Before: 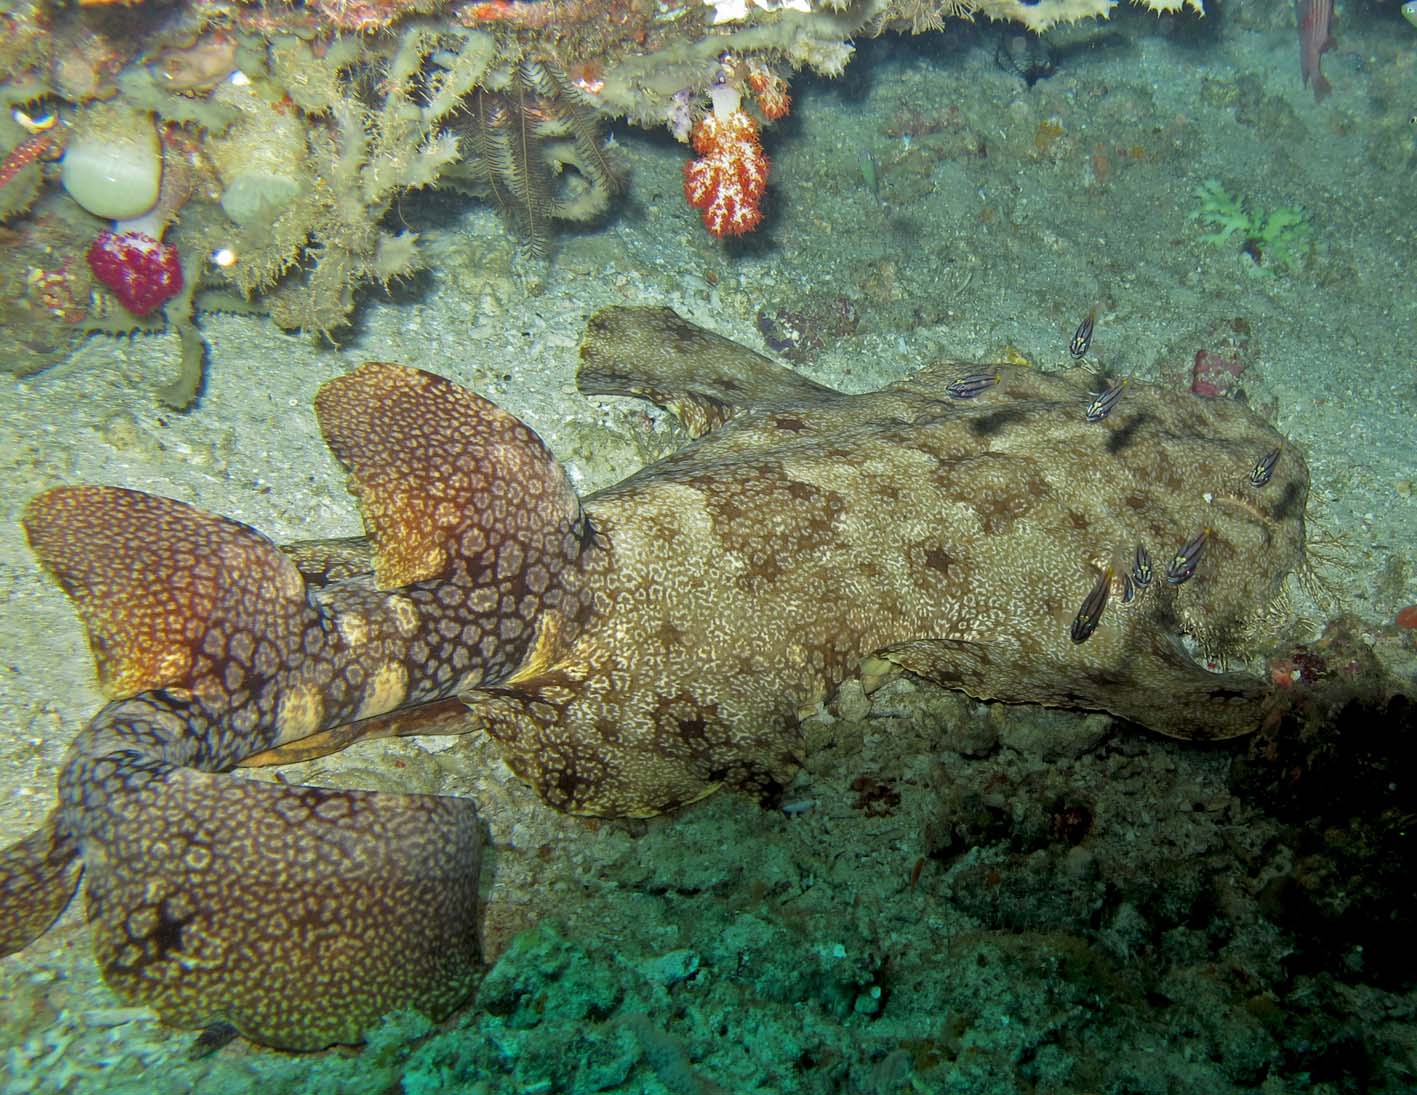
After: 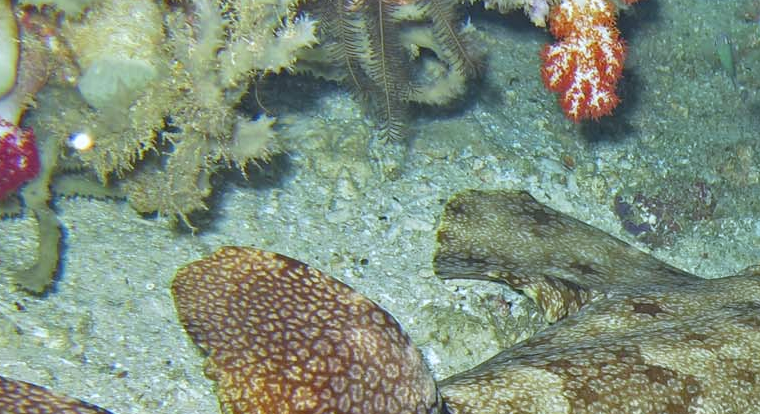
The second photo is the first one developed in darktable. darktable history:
white balance: red 0.954, blue 1.079
crop: left 10.121%, top 10.631%, right 36.218%, bottom 51.526%
